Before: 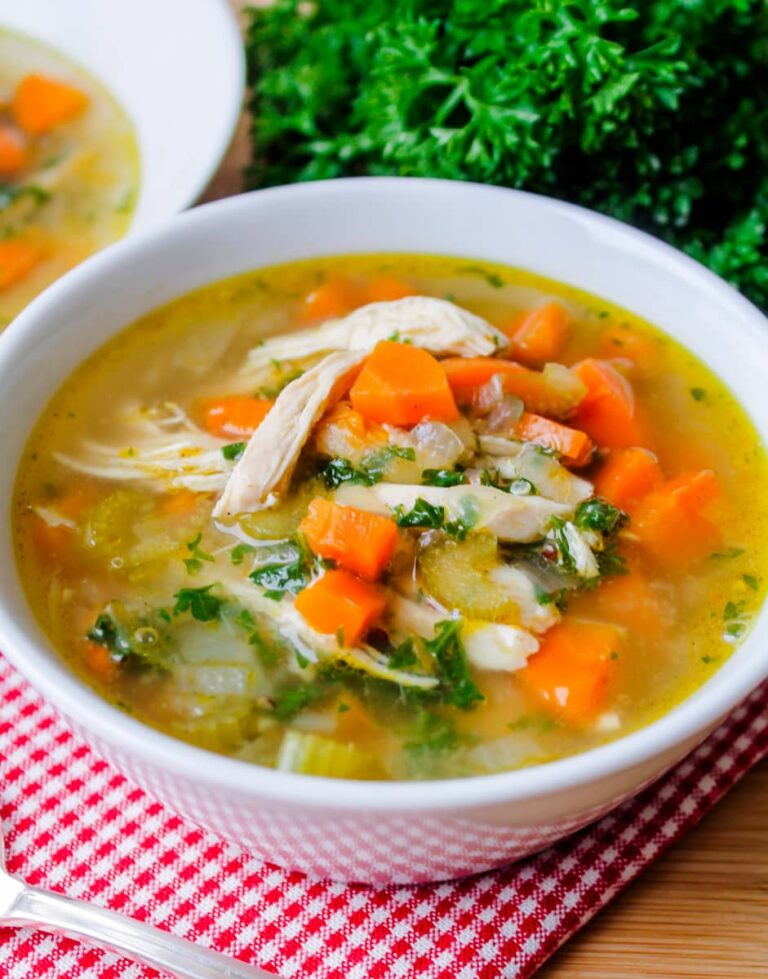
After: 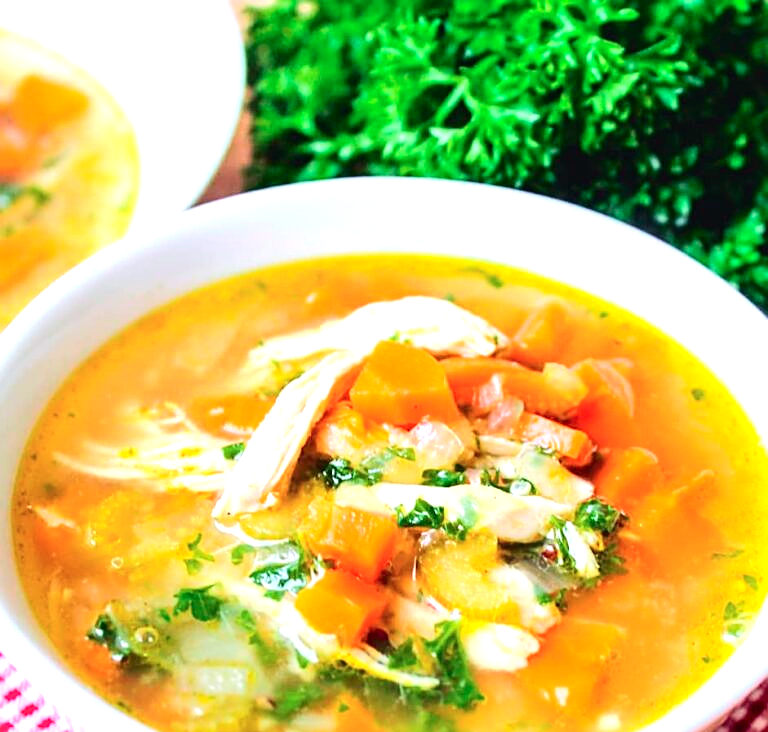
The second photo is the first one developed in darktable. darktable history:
sharpen: on, module defaults
crop: bottom 24.967%
tone curve: curves: ch0 [(0, 0.025) (0.15, 0.143) (0.452, 0.486) (0.751, 0.788) (1, 0.961)]; ch1 [(0, 0) (0.43, 0.408) (0.476, 0.469) (0.497, 0.494) (0.546, 0.571) (0.566, 0.607) (0.62, 0.657) (1, 1)]; ch2 [(0, 0) (0.386, 0.397) (0.505, 0.498) (0.547, 0.546) (0.579, 0.58) (1, 1)], color space Lab, independent channels, preserve colors none
exposure: black level correction 0, exposure 1.2 EV, compensate highlight preservation false
